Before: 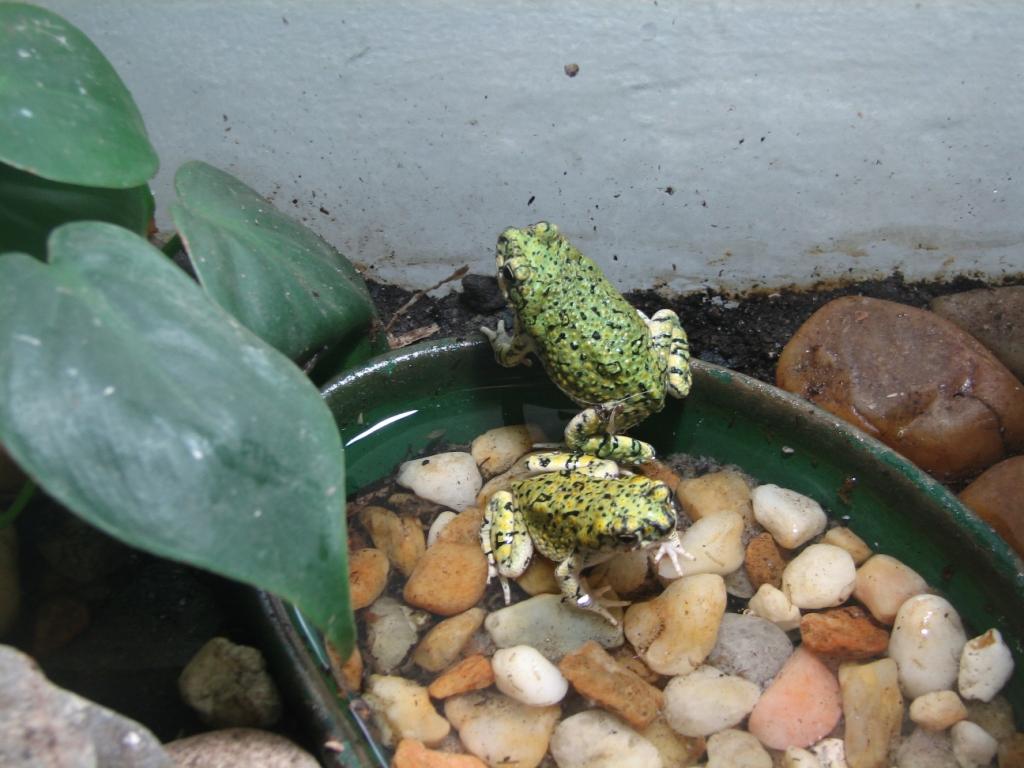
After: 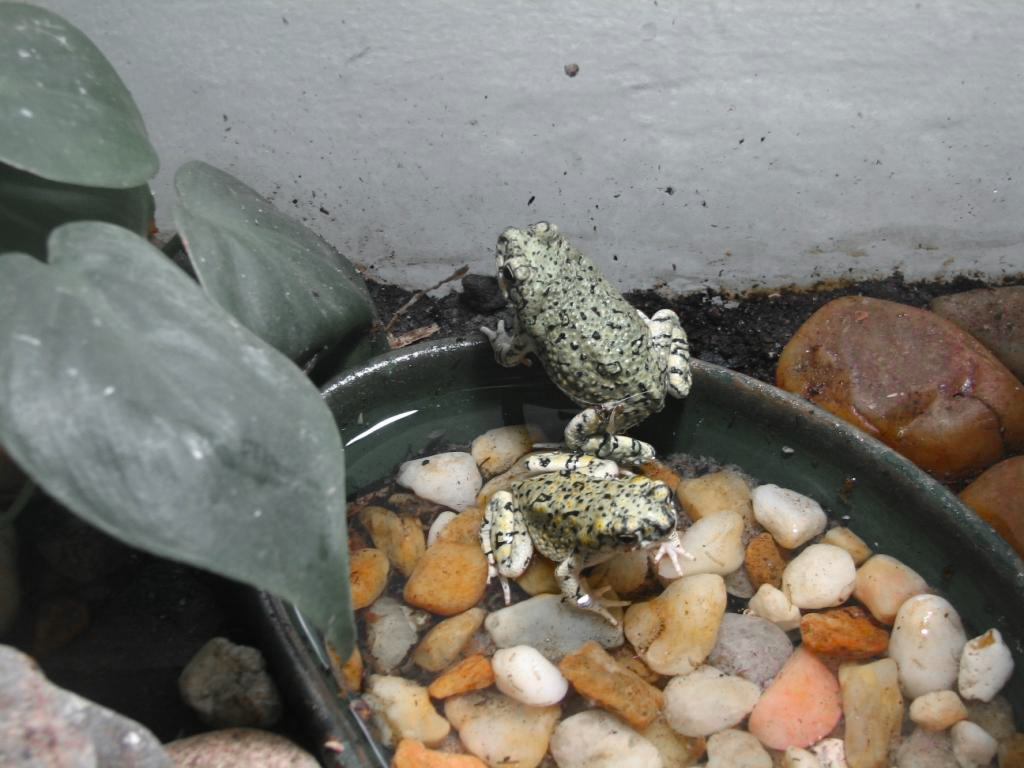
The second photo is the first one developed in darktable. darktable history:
color balance: output saturation 120%
color zones: curves: ch1 [(0, 0.638) (0.193, 0.442) (0.286, 0.15) (0.429, 0.14) (0.571, 0.142) (0.714, 0.154) (0.857, 0.175) (1, 0.638)]
